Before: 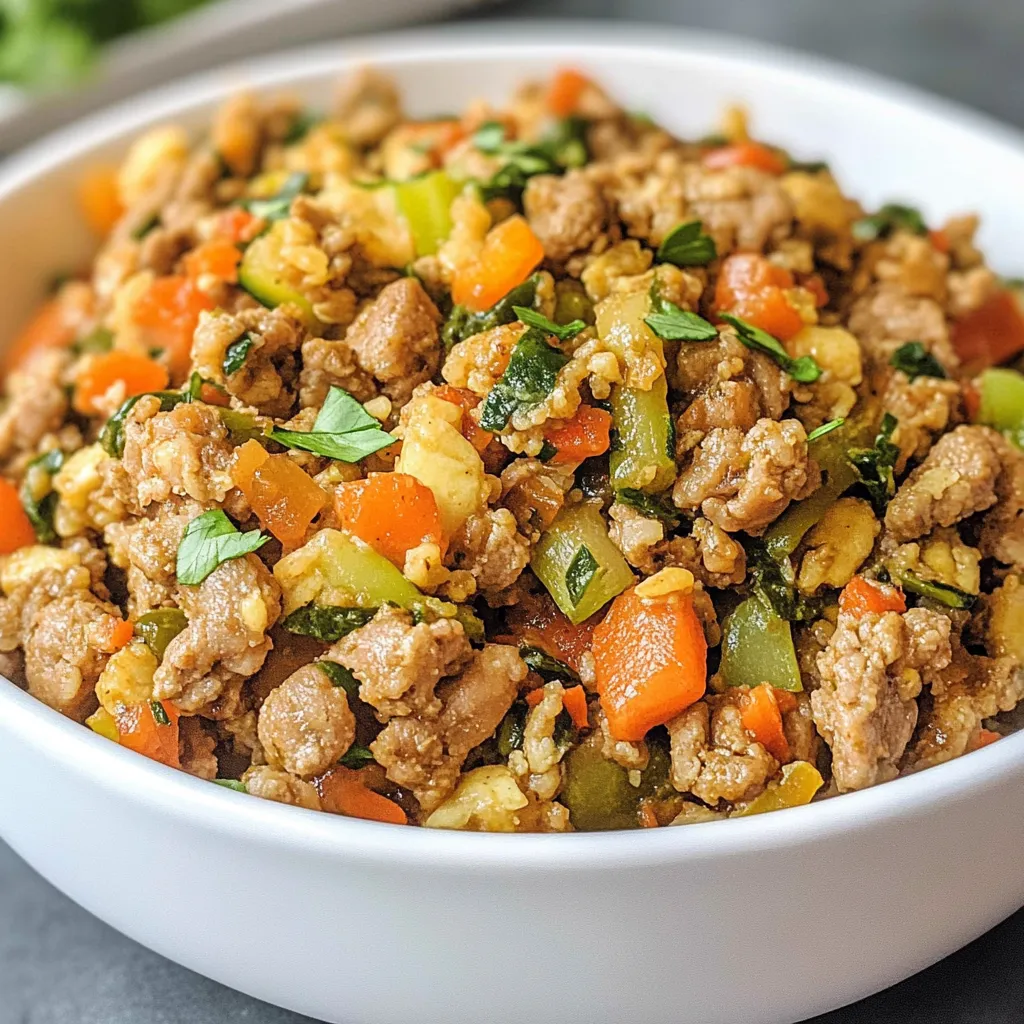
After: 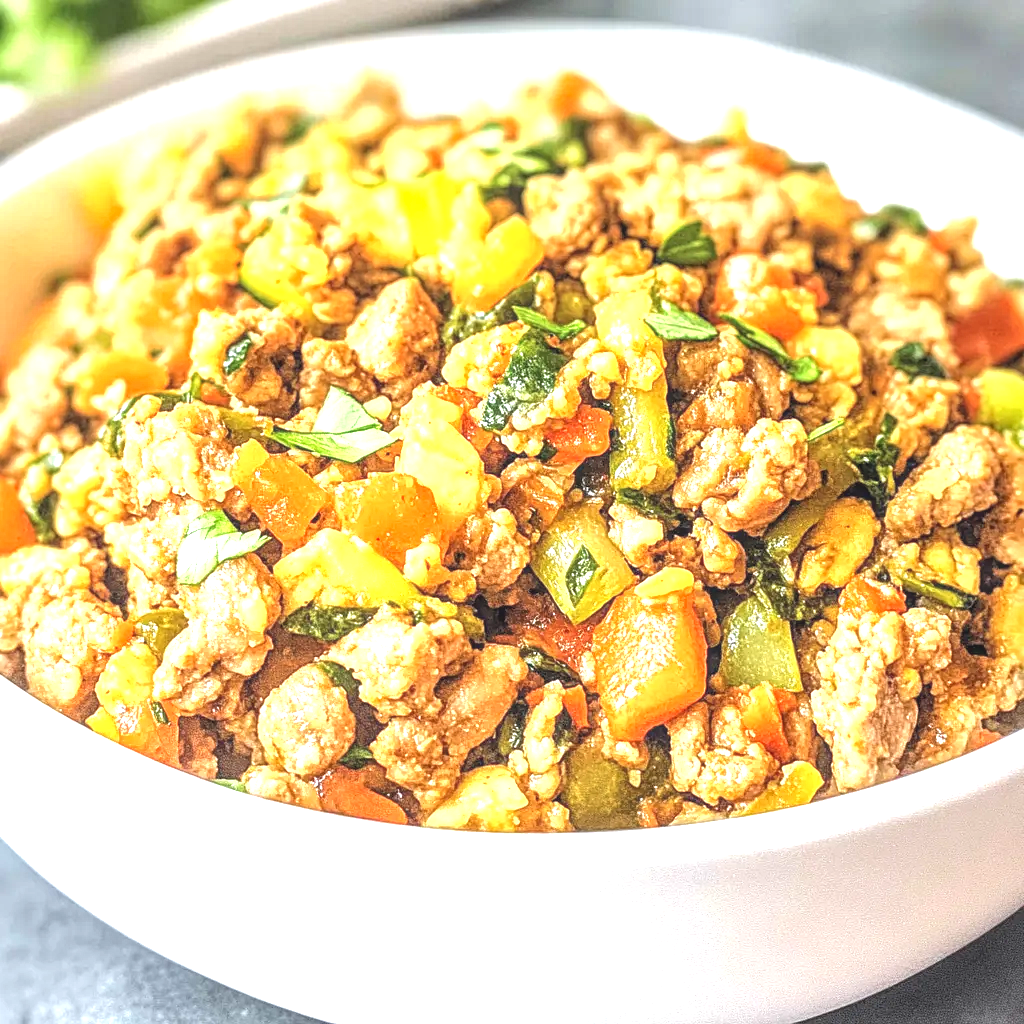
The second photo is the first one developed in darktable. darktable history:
exposure: black level correction 0, exposure 1.3 EV, compensate exposure bias true, compensate highlight preservation false
local contrast: highlights 74%, shadows 55%, detail 176%, midtone range 0.207
